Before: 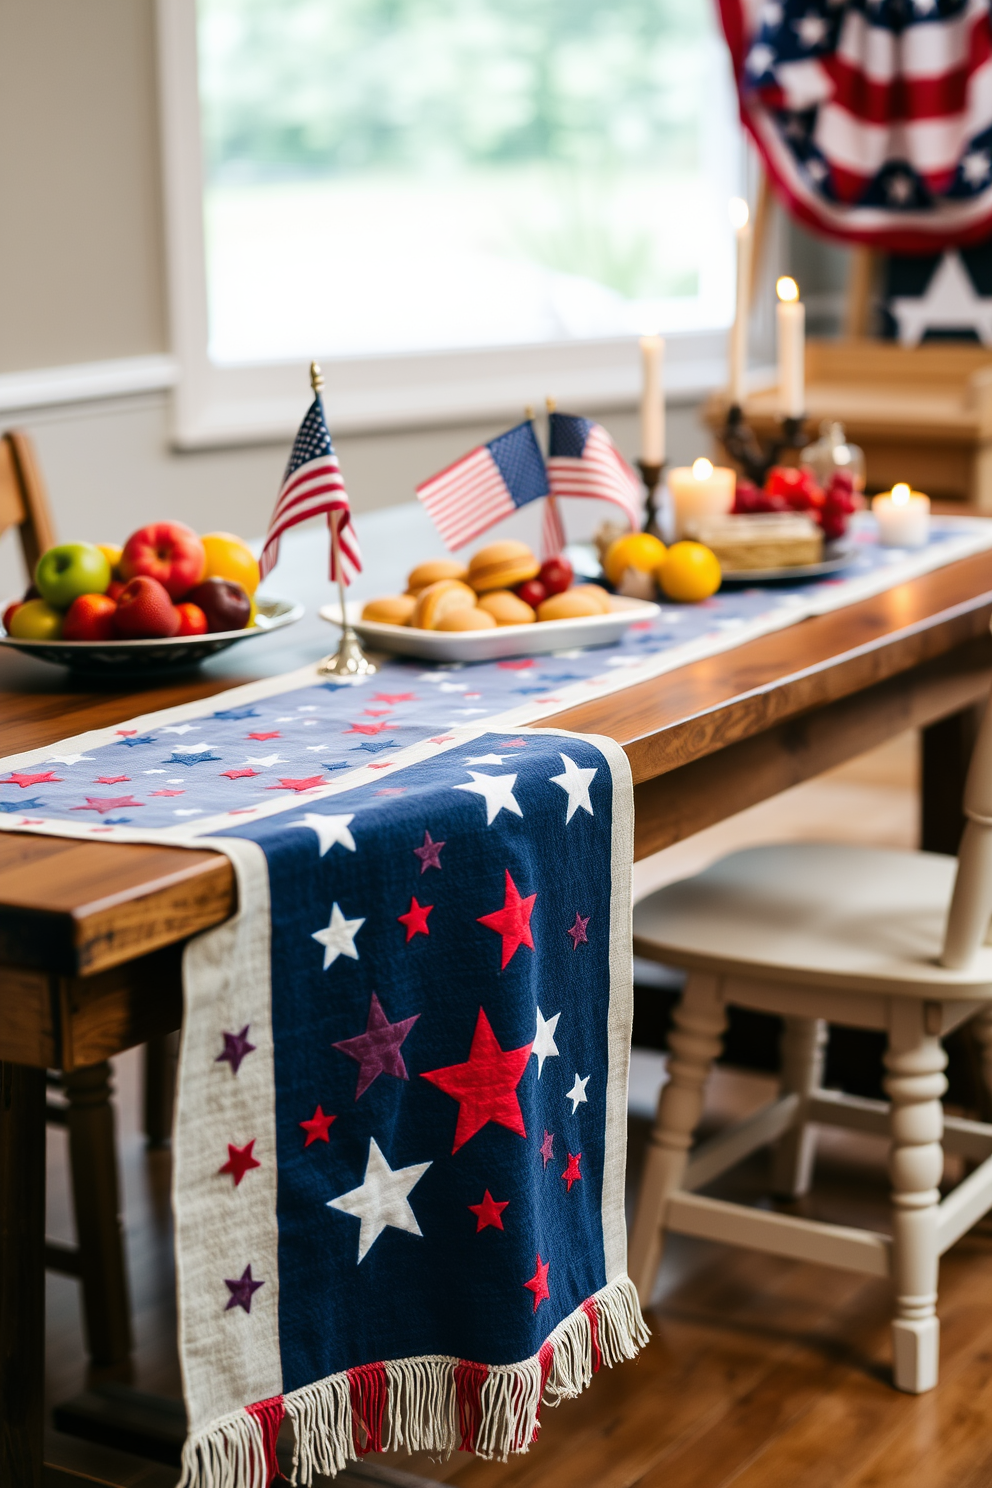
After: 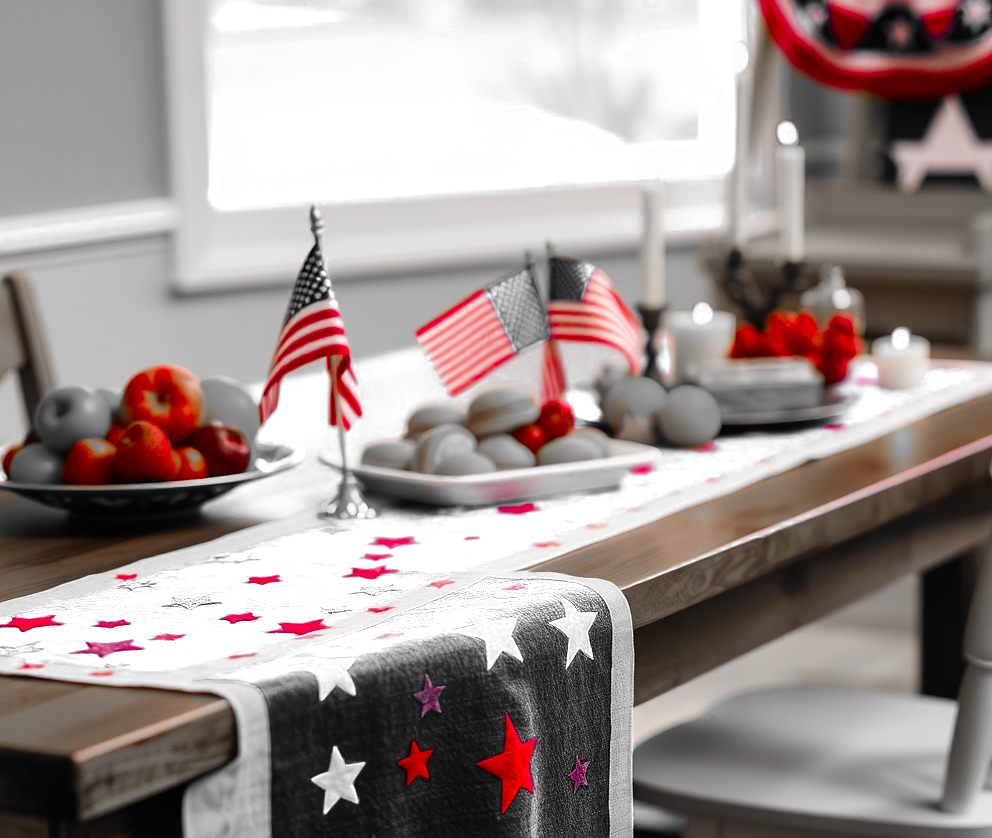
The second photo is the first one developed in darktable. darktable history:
color zones: curves: ch0 [(0, 0.352) (0.143, 0.407) (0.286, 0.386) (0.429, 0.431) (0.571, 0.829) (0.714, 0.853) (0.857, 0.833) (1, 0.352)]; ch1 [(0, 0.604) (0.072, 0.726) (0.096, 0.608) (0.205, 0.007) (0.571, -0.006) (0.839, -0.013) (0.857, -0.012) (1, 0.604)]
color balance rgb: shadows lift › chroma 1.008%, shadows lift › hue 243.32°, linear chroma grading › global chroma 6.243%, perceptual saturation grading › global saturation 35.944%, global vibrance 20%
sharpen: radius 1.314, amount 0.298, threshold 0.089
crop and rotate: top 10.486%, bottom 33.141%
